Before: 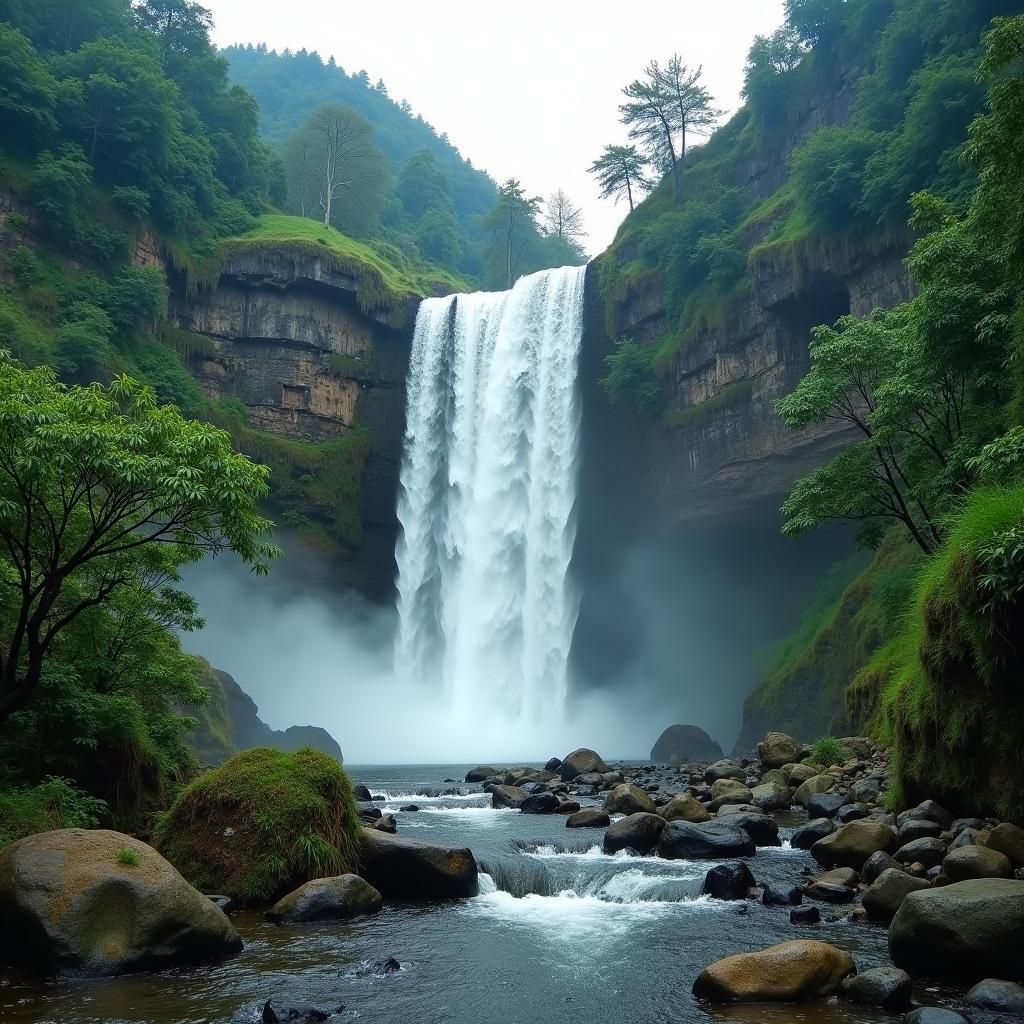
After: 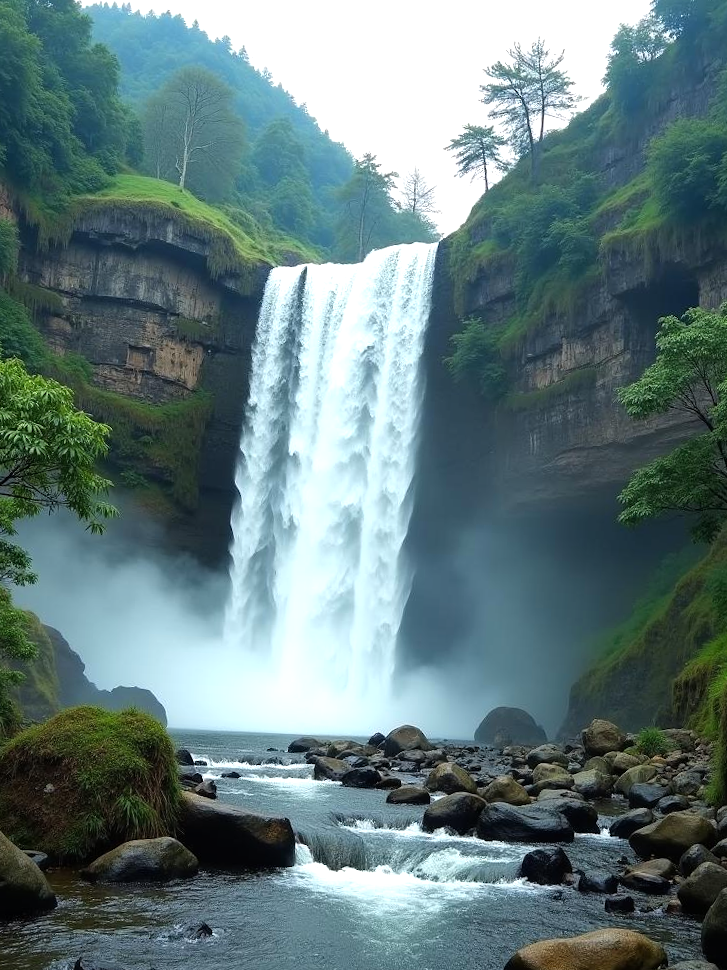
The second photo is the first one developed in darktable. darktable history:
crop and rotate: angle -3.25°, left 14.023%, top 0.042%, right 11.073%, bottom 0.018%
tone equalizer: -8 EV -0.443 EV, -7 EV -0.417 EV, -6 EV -0.304 EV, -5 EV -0.22 EV, -3 EV 0.212 EV, -2 EV 0.333 EV, -1 EV 0.388 EV, +0 EV 0.441 EV, mask exposure compensation -0.503 EV
